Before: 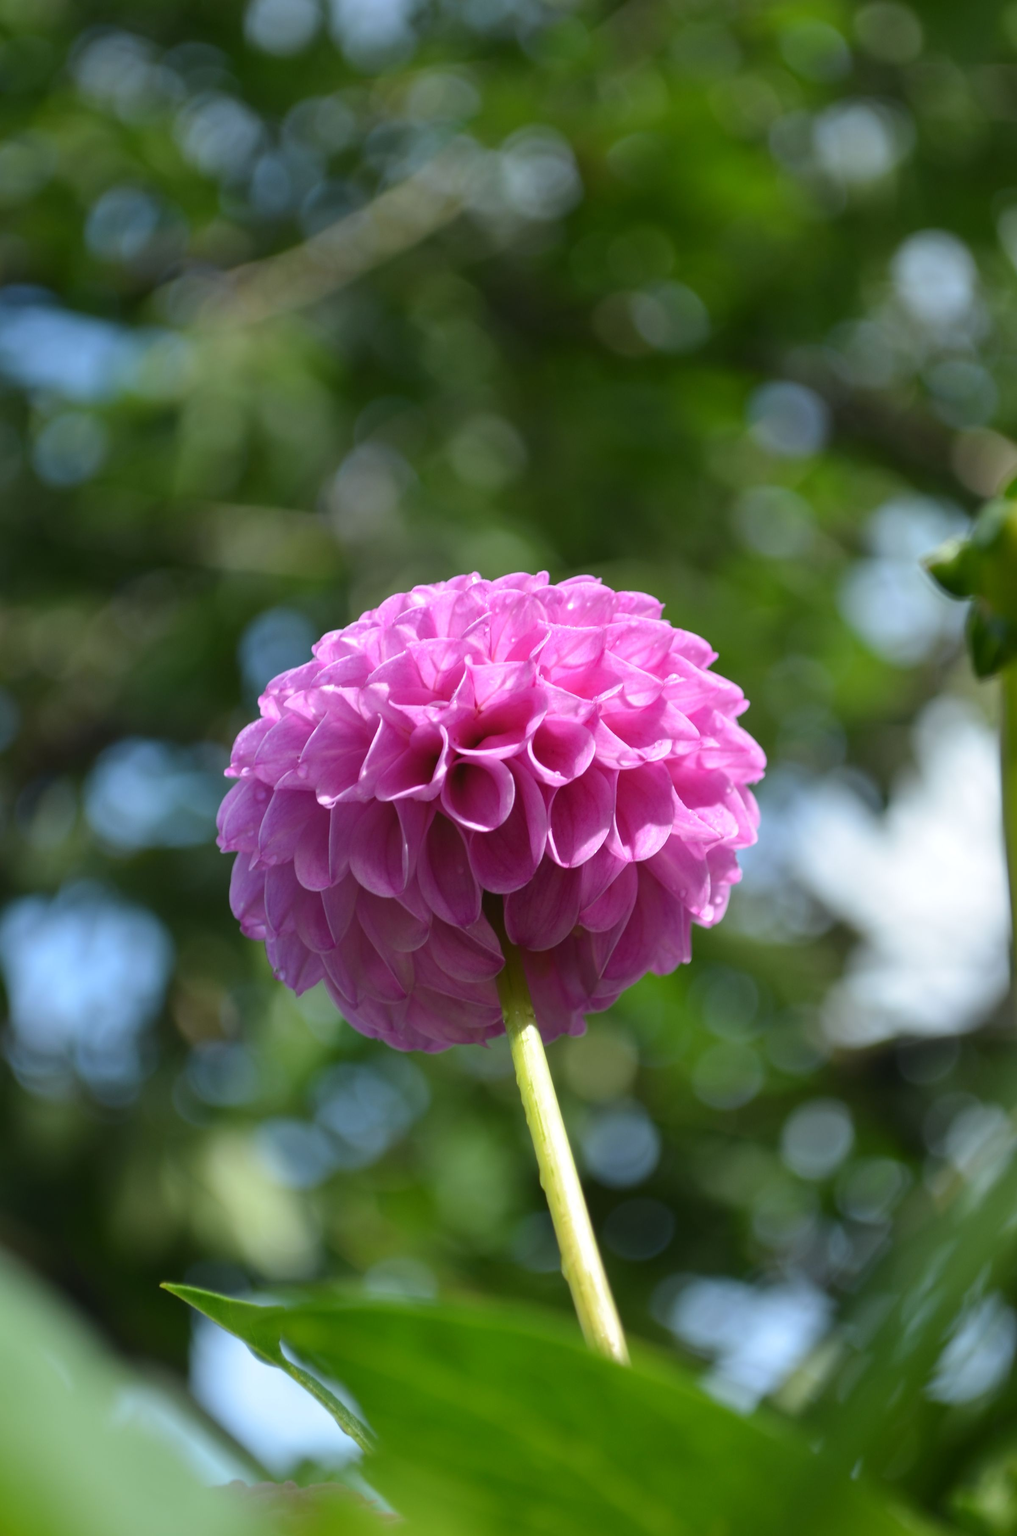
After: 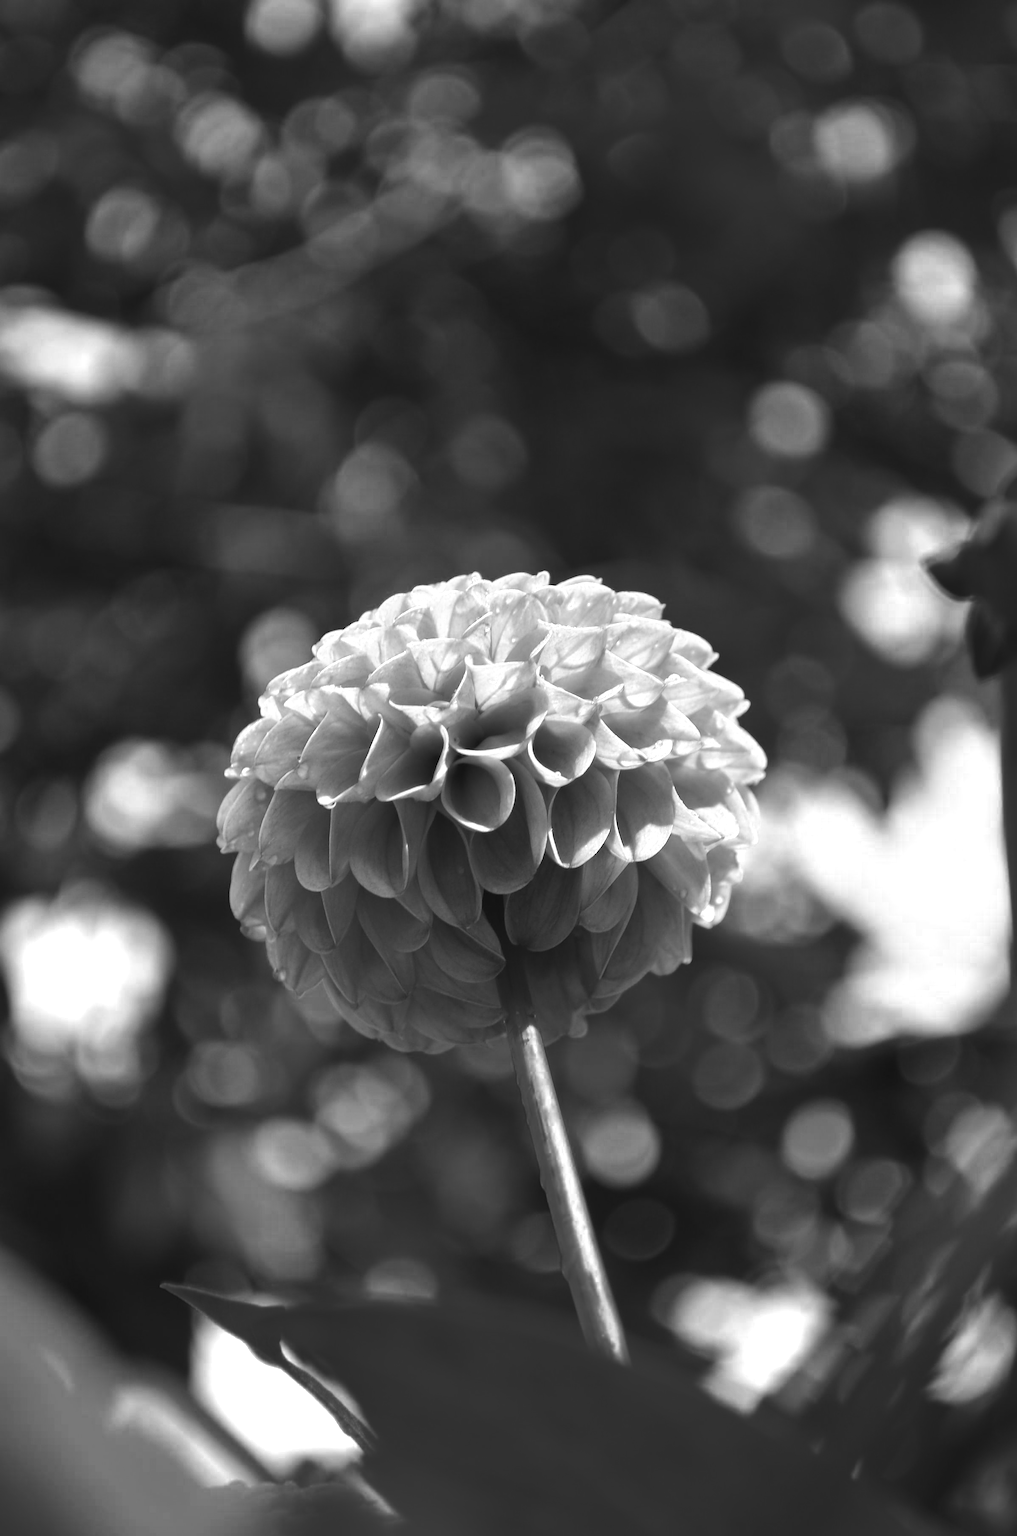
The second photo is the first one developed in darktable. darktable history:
sharpen: on, module defaults
color zones: curves: ch0 [(0.287, 0.048) (0.493, 0.484) (0.737, 0.816)]; ch1 [(0, 0) (0.143, 0) (0.286, 0) (0.429, 0) (0.571, 0) (0.714, 0) (0.857, 0)]
